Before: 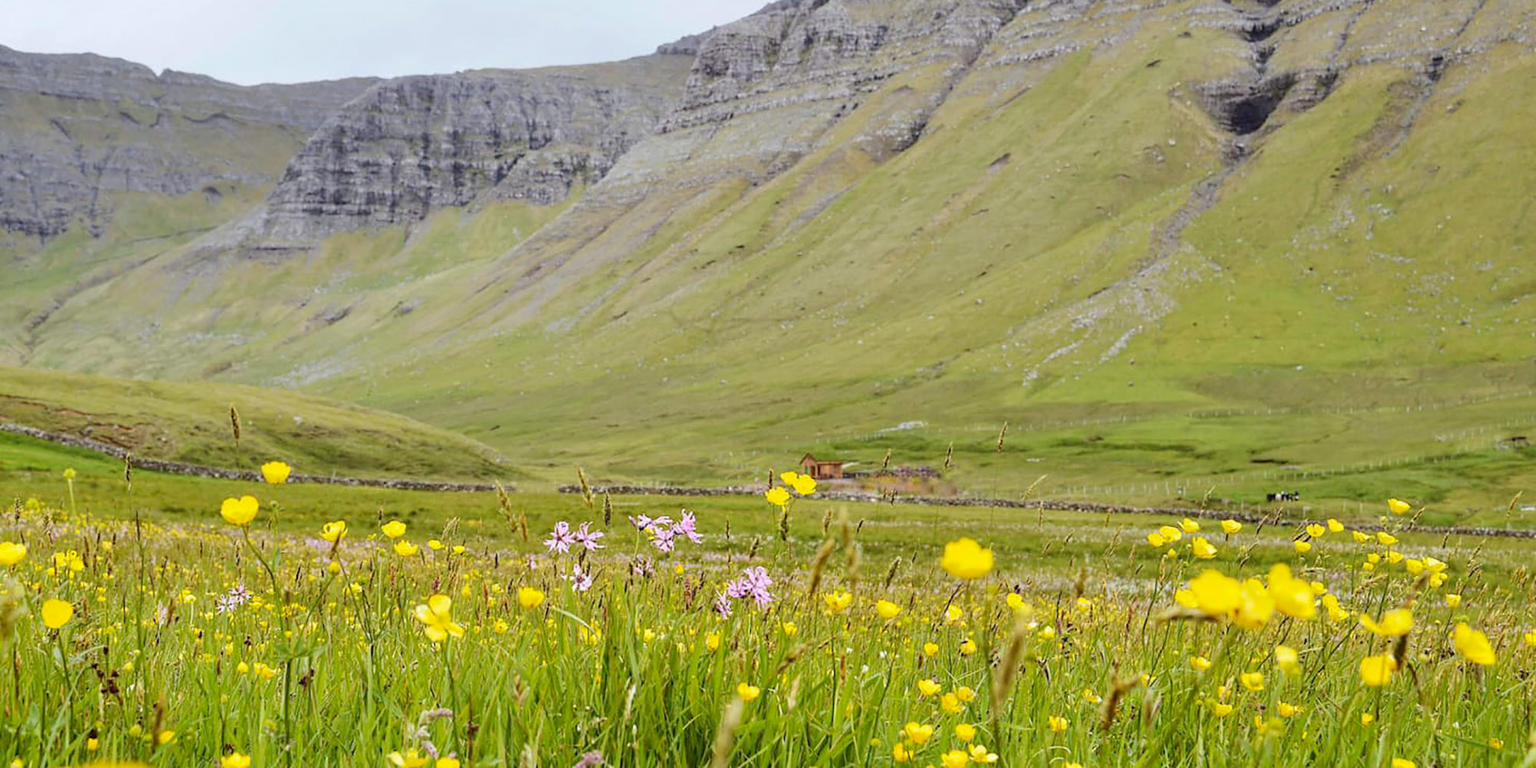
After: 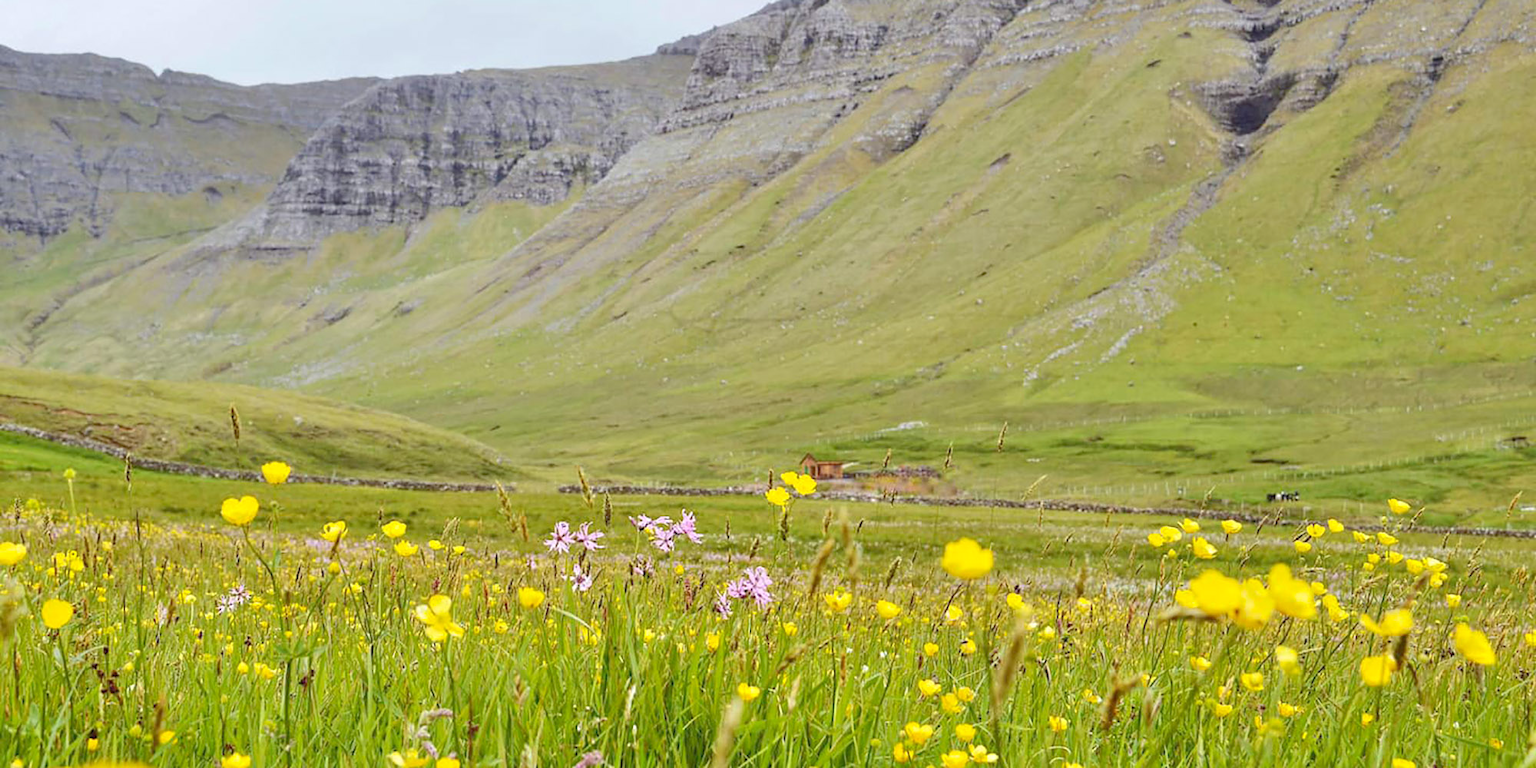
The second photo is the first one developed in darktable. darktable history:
tone equalizer: -7 EV 0.147 EV, -6 EV 0.576 EV, -5 EV 1.18 EV, -4 EV 1.36 EV, -3 EV 1.12 EV, -2 EV 0.6 EV, -1 EV 0.167 EV
